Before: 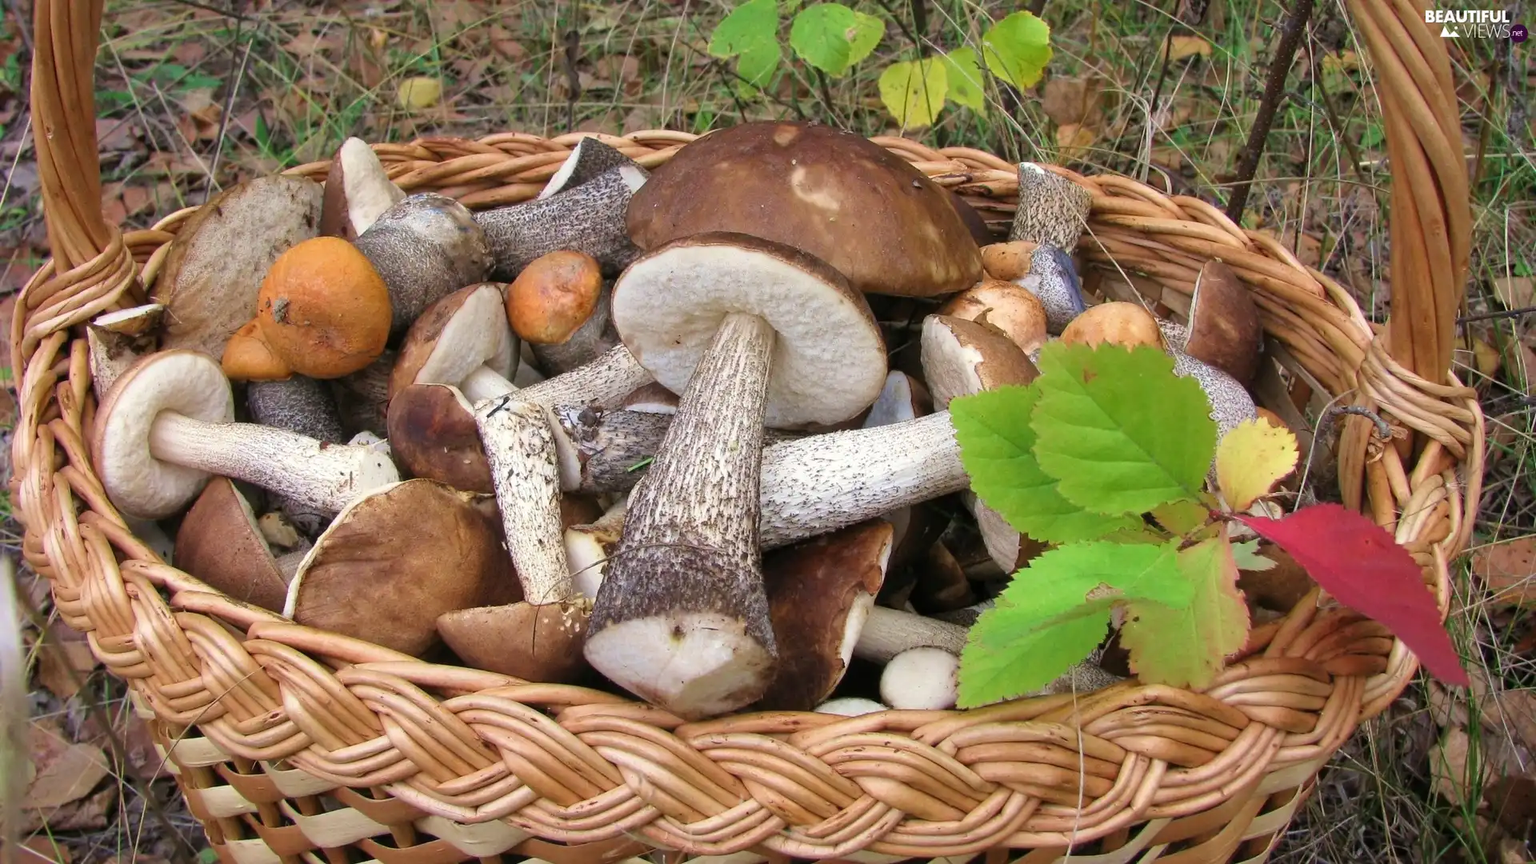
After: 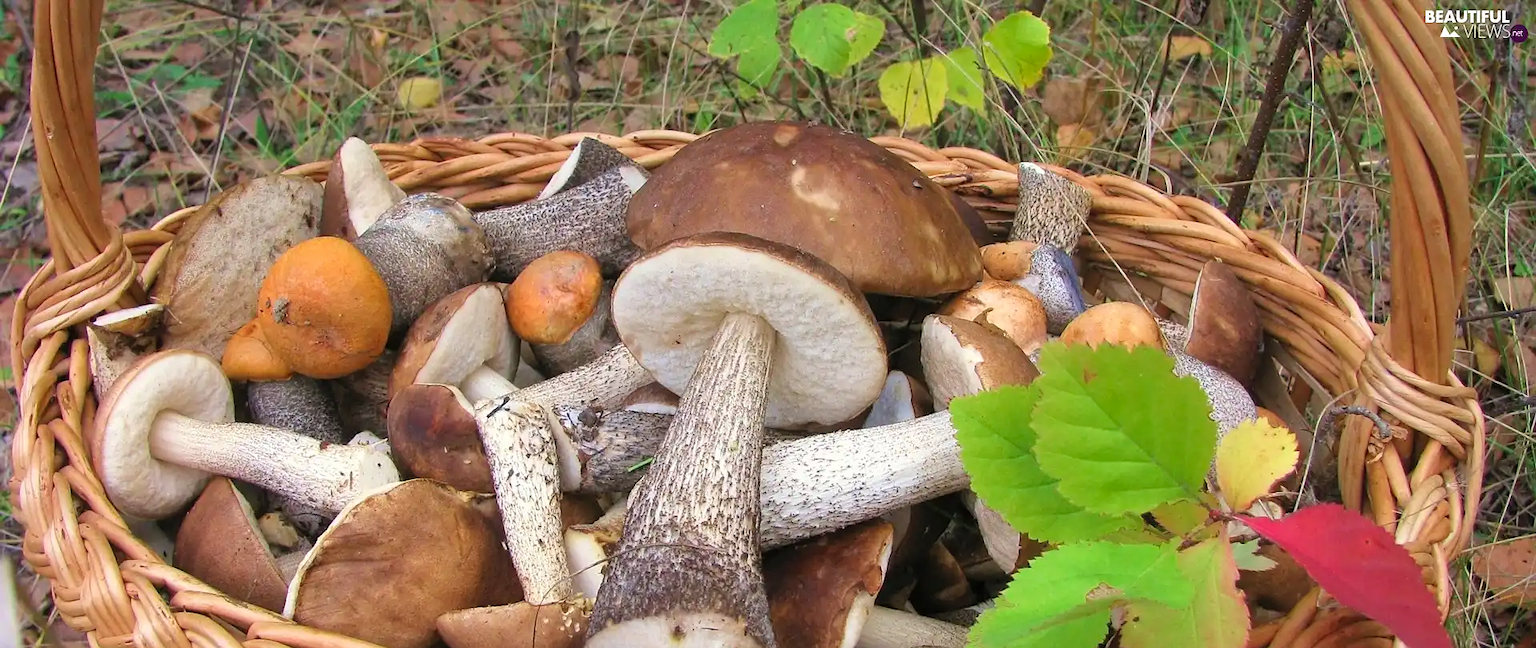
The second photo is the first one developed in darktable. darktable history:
contrast brightness saturation: contrast 0.026, brightness 0.066, saturation 0.126
crop: bottom 24.98%
sharpen: radius 0.995
